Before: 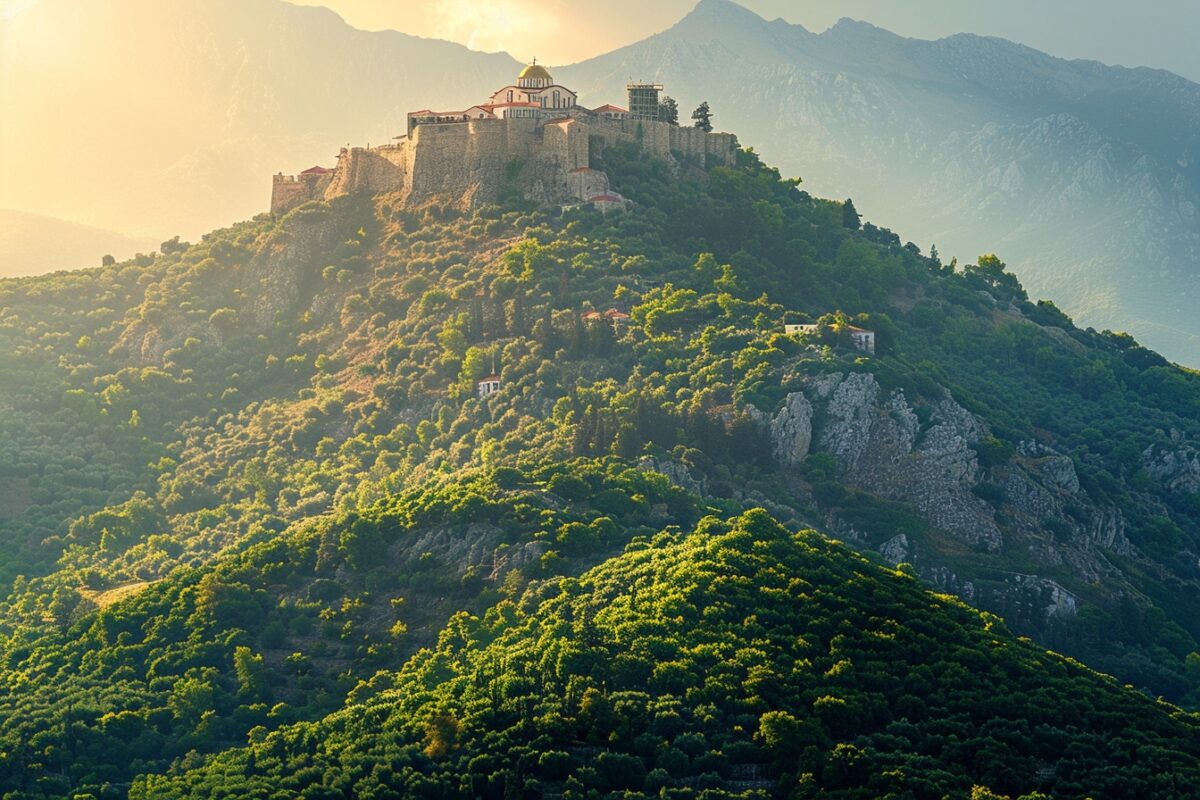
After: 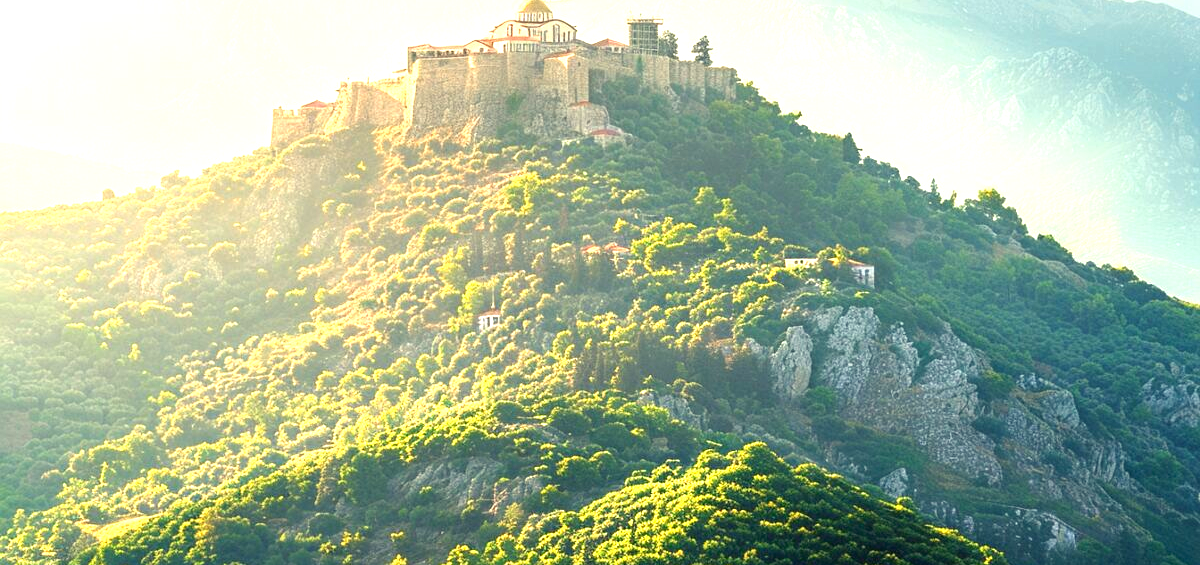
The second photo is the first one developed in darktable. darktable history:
crop and rotate: top 8.293%, bottom 20.996%
levels: levels [0, 0.476, 0.951]
exposure: black level correction 0, exposure 1.3 EV, compensate exposure bias true, compensate highlight preservation false
white balance: red 1.029, blue 0.92
